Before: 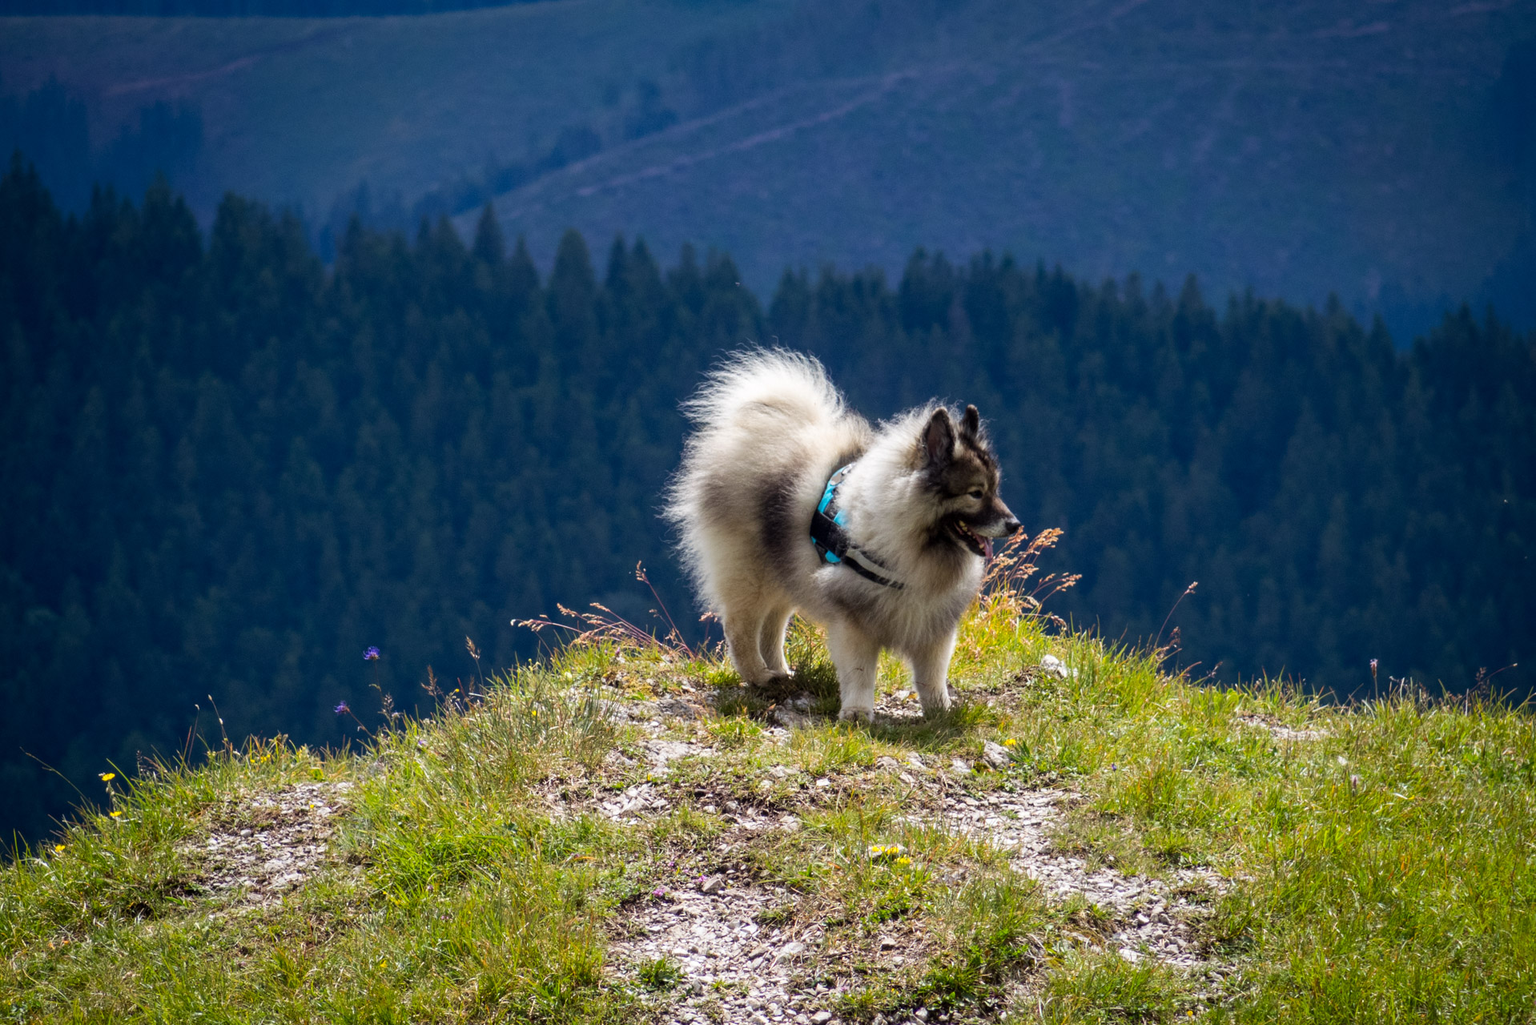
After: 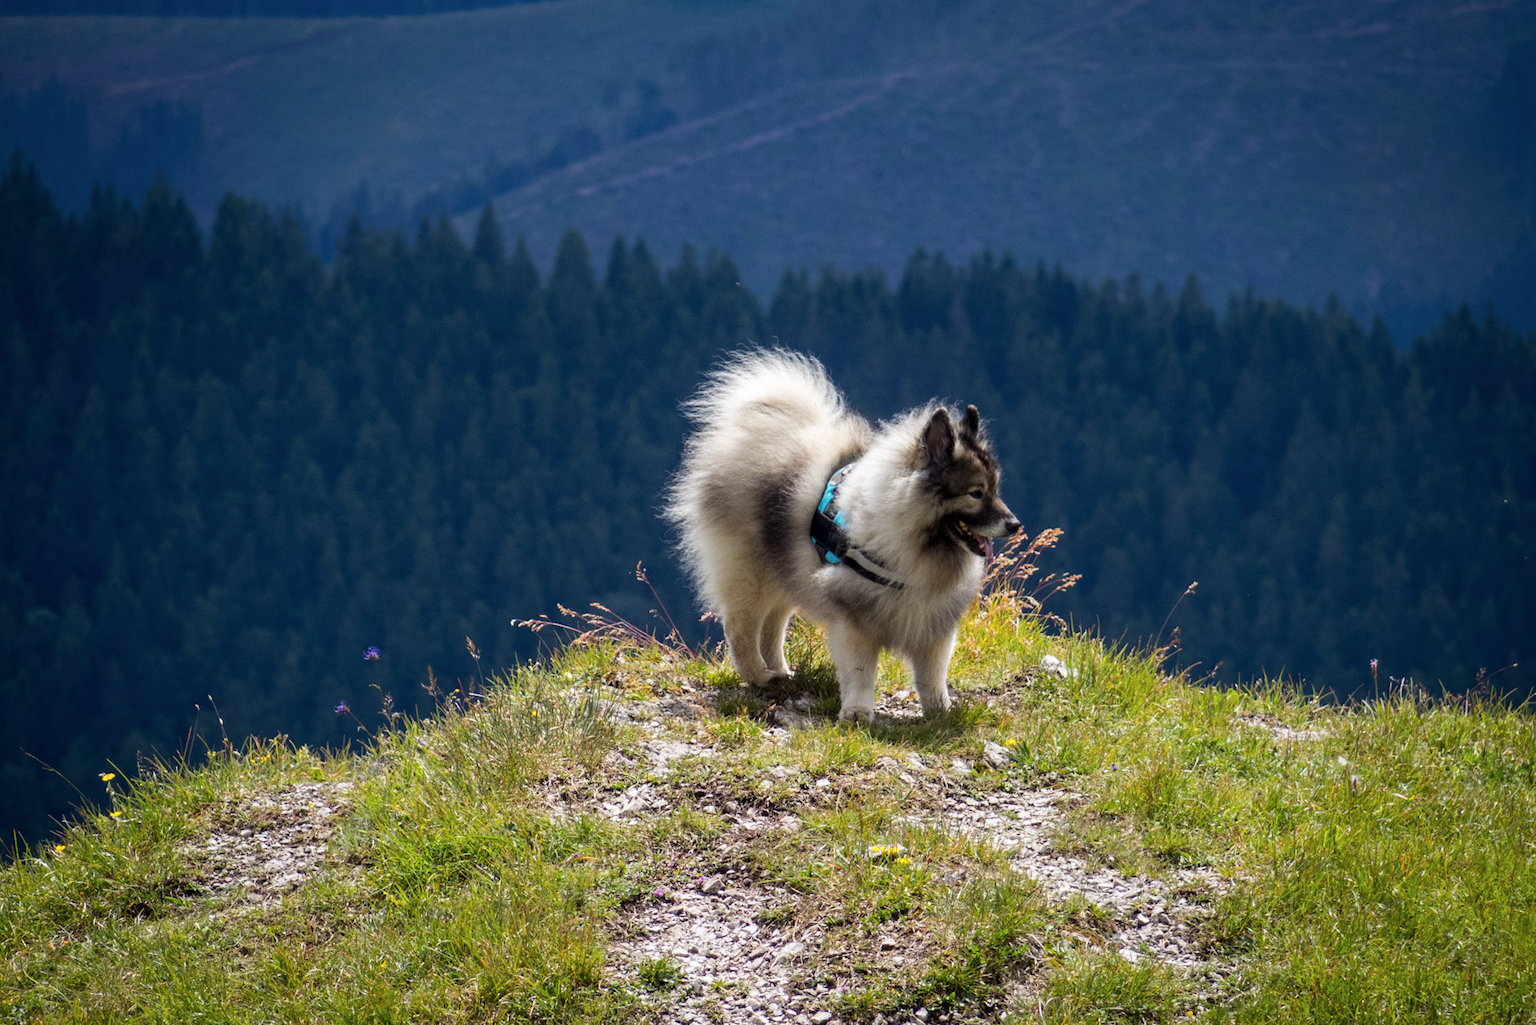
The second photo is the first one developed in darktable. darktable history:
contrast brightness saturation: saturation -0.07
